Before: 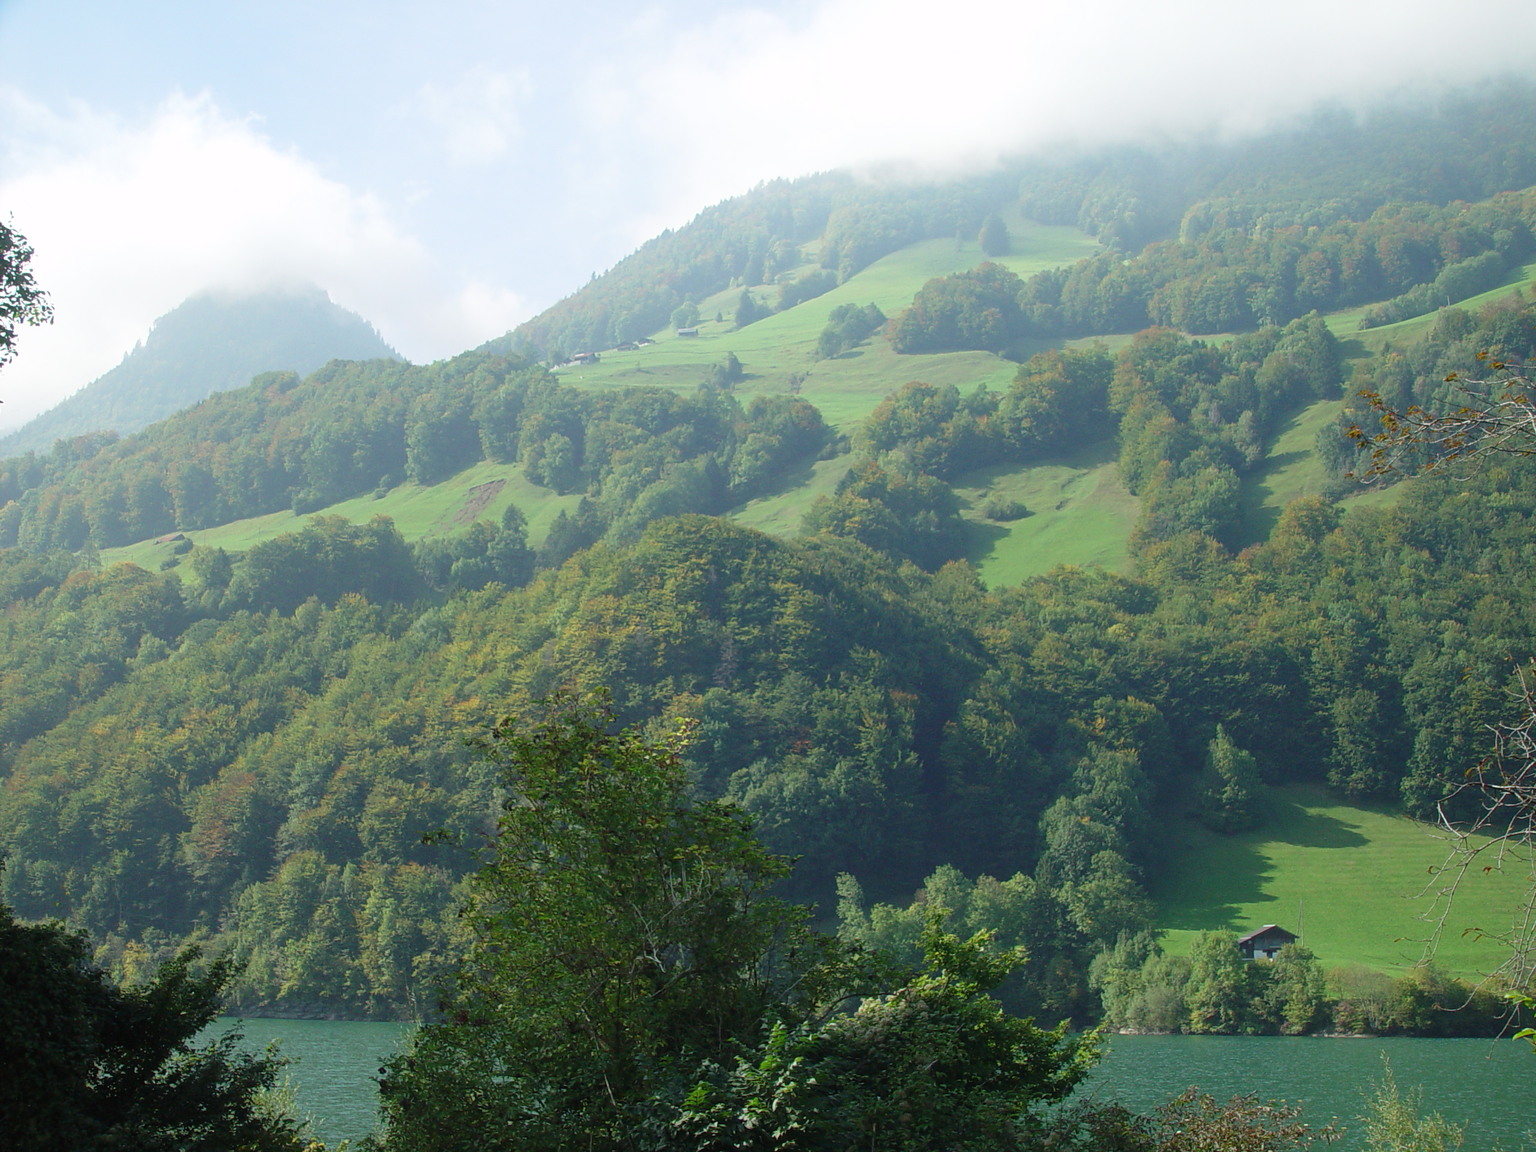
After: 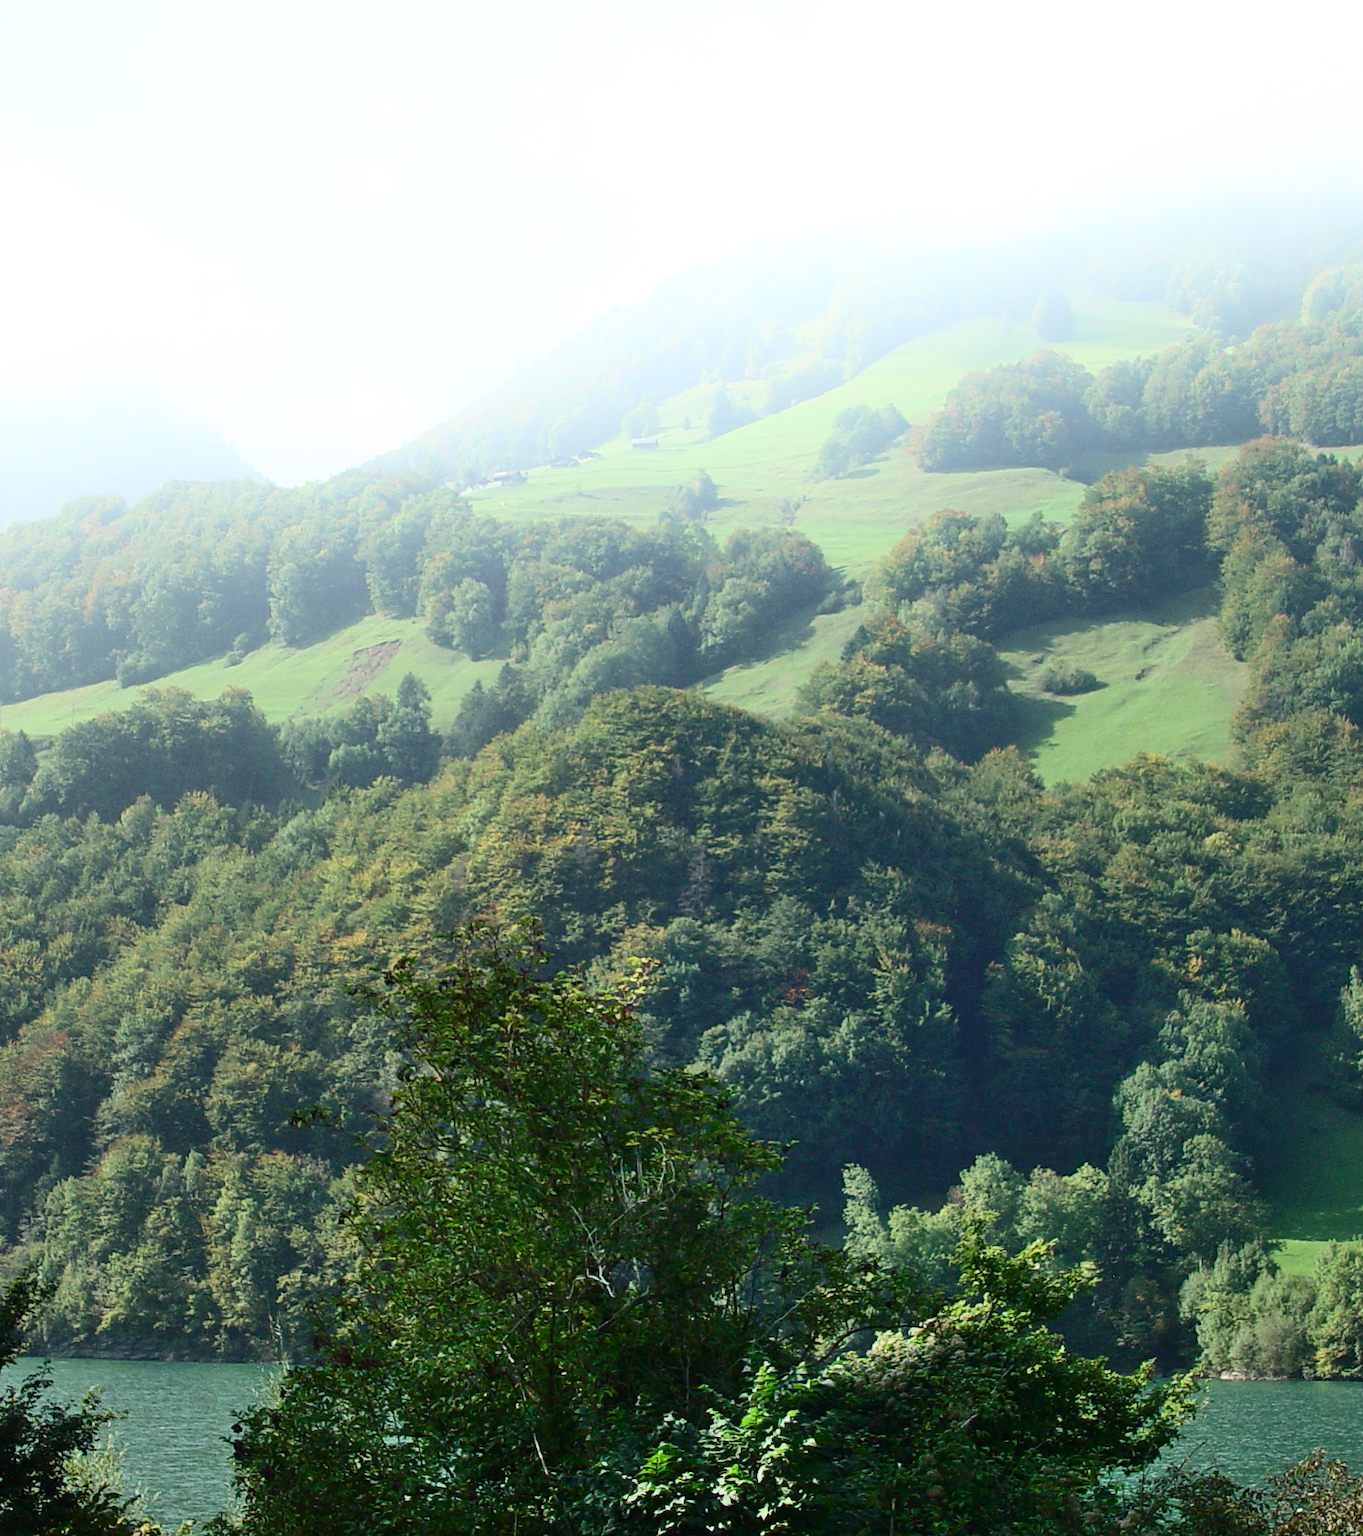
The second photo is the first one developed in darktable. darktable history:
shadows and highlights: highlights 72.52, soften with gaussian
crop and rotate: left 13.353%, right 20.06%
contrast brightness saturation: contrast 0.272
